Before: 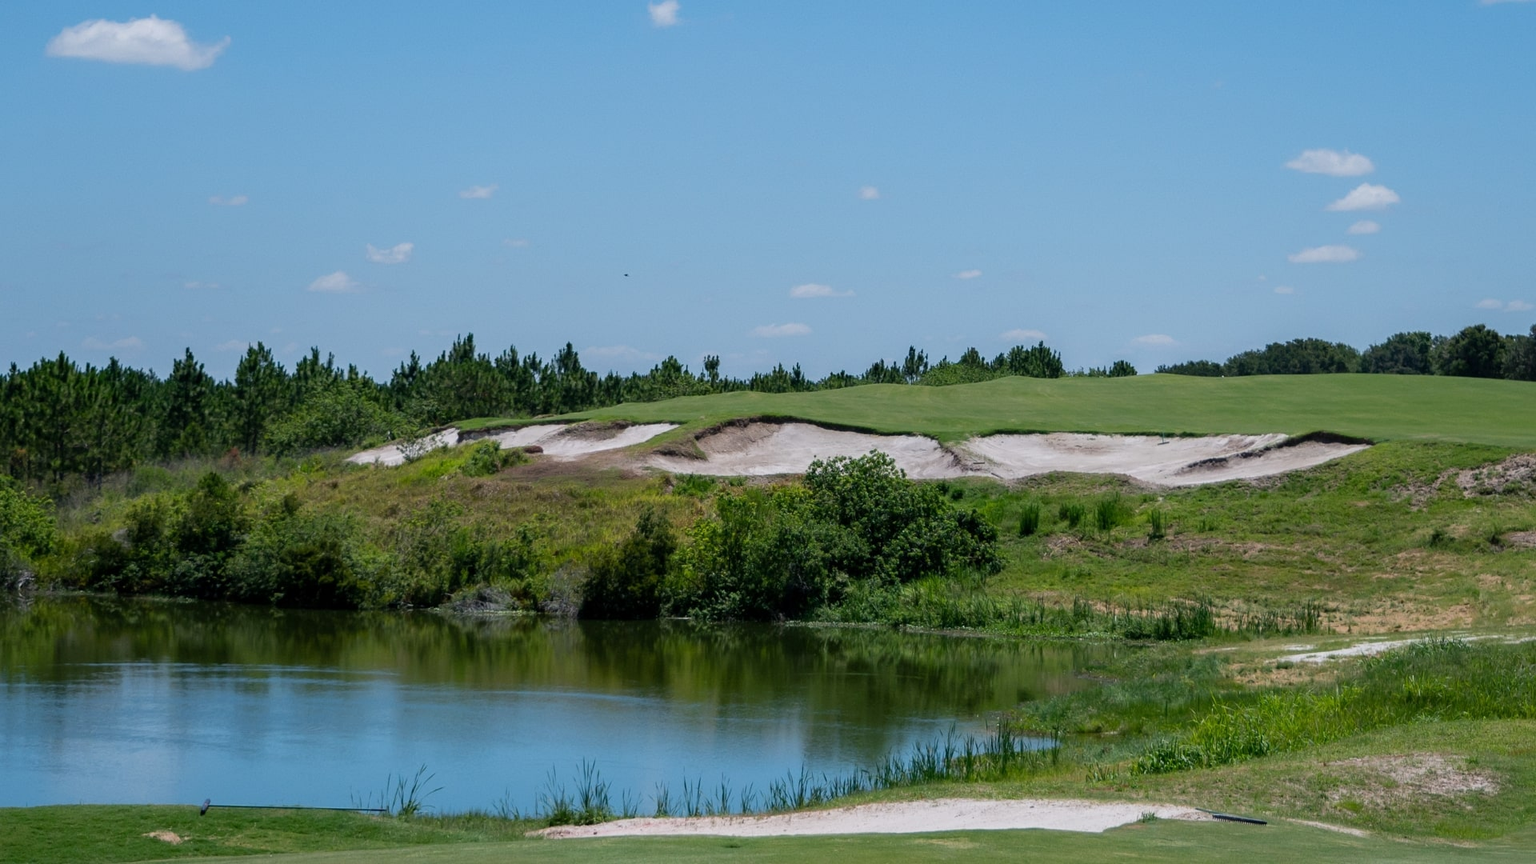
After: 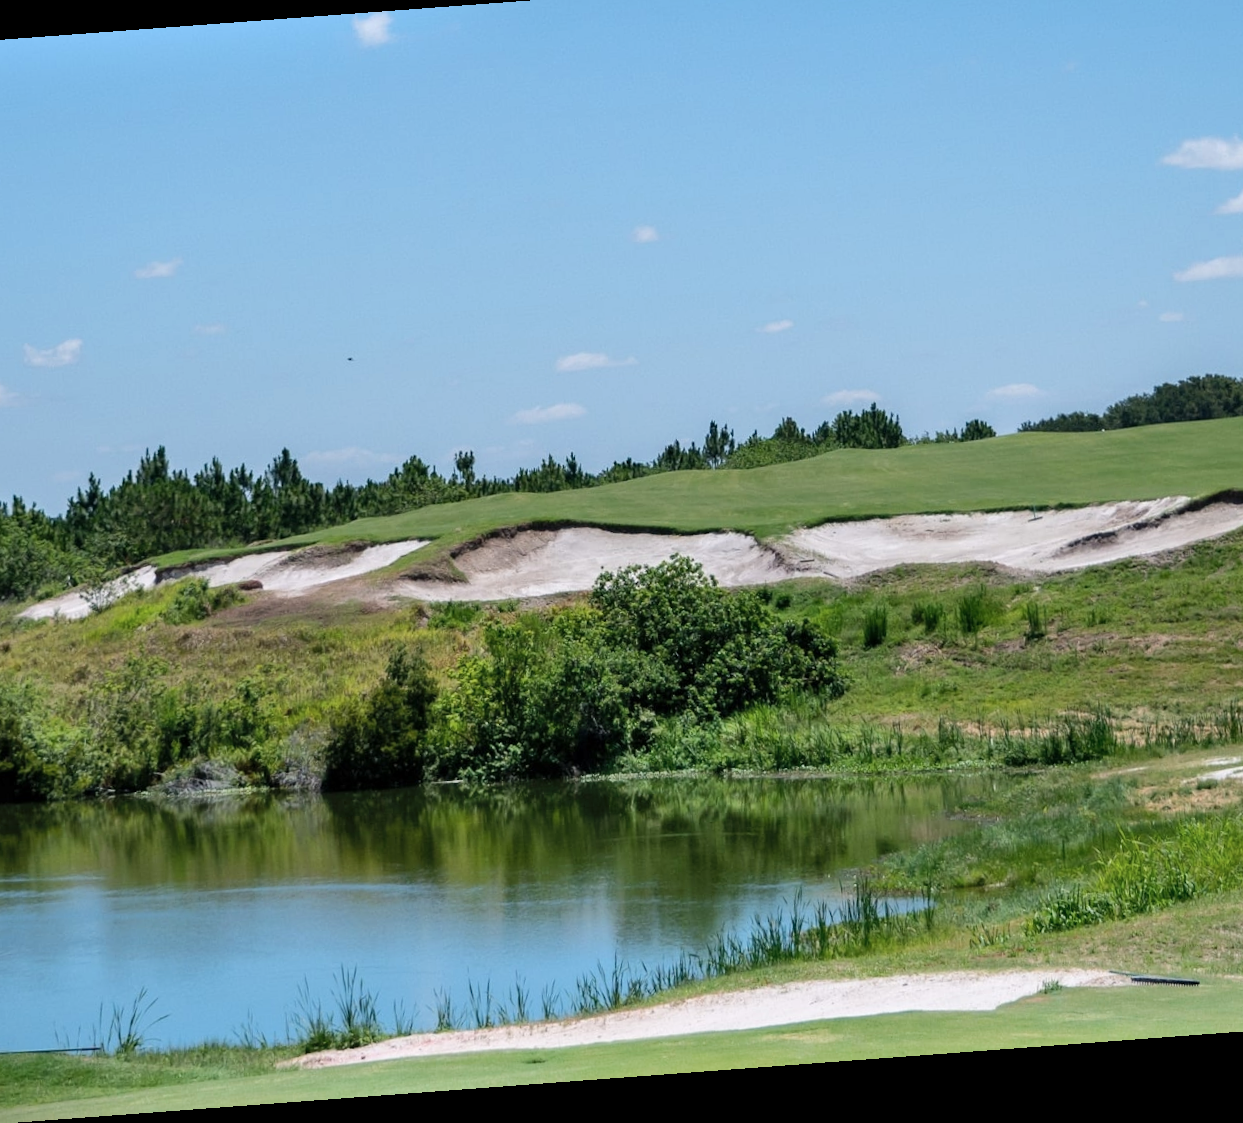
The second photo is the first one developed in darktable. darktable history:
crop and rotate: left 22.918%, top 5.629%, right 14.711%, bottom 2.247%
rotate and perspective: rotation -4.25°, automatic cropping off
shadows and highlights: radius 110.86, shadows 51.09, white point adjustment 9.16, highlights -4.17, highlights color adjustment 32.2%, soften with gaussian
